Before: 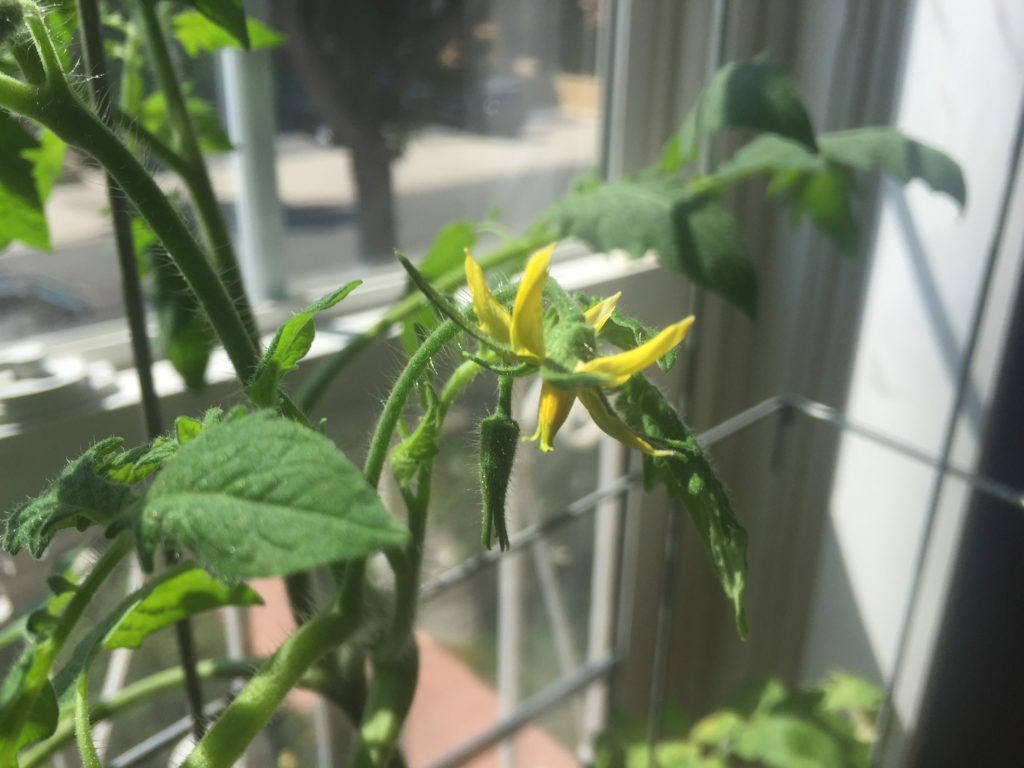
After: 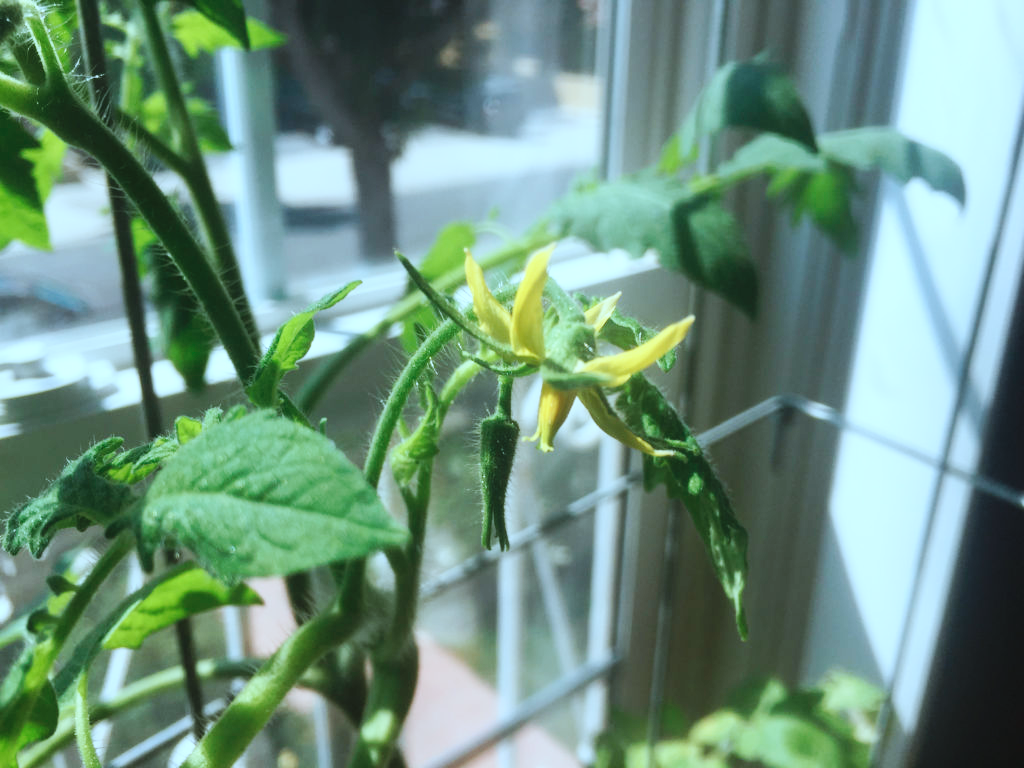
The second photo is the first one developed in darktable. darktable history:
color correction: highlights a* -9.73, highlights b* -21.22
base curve: curves: ch0 [(0, 0) (0.032, 0.025) (0.121, 0.166) (0.206, 0.329) (0.605, 0.79) (1, 1)], preserve colors none
